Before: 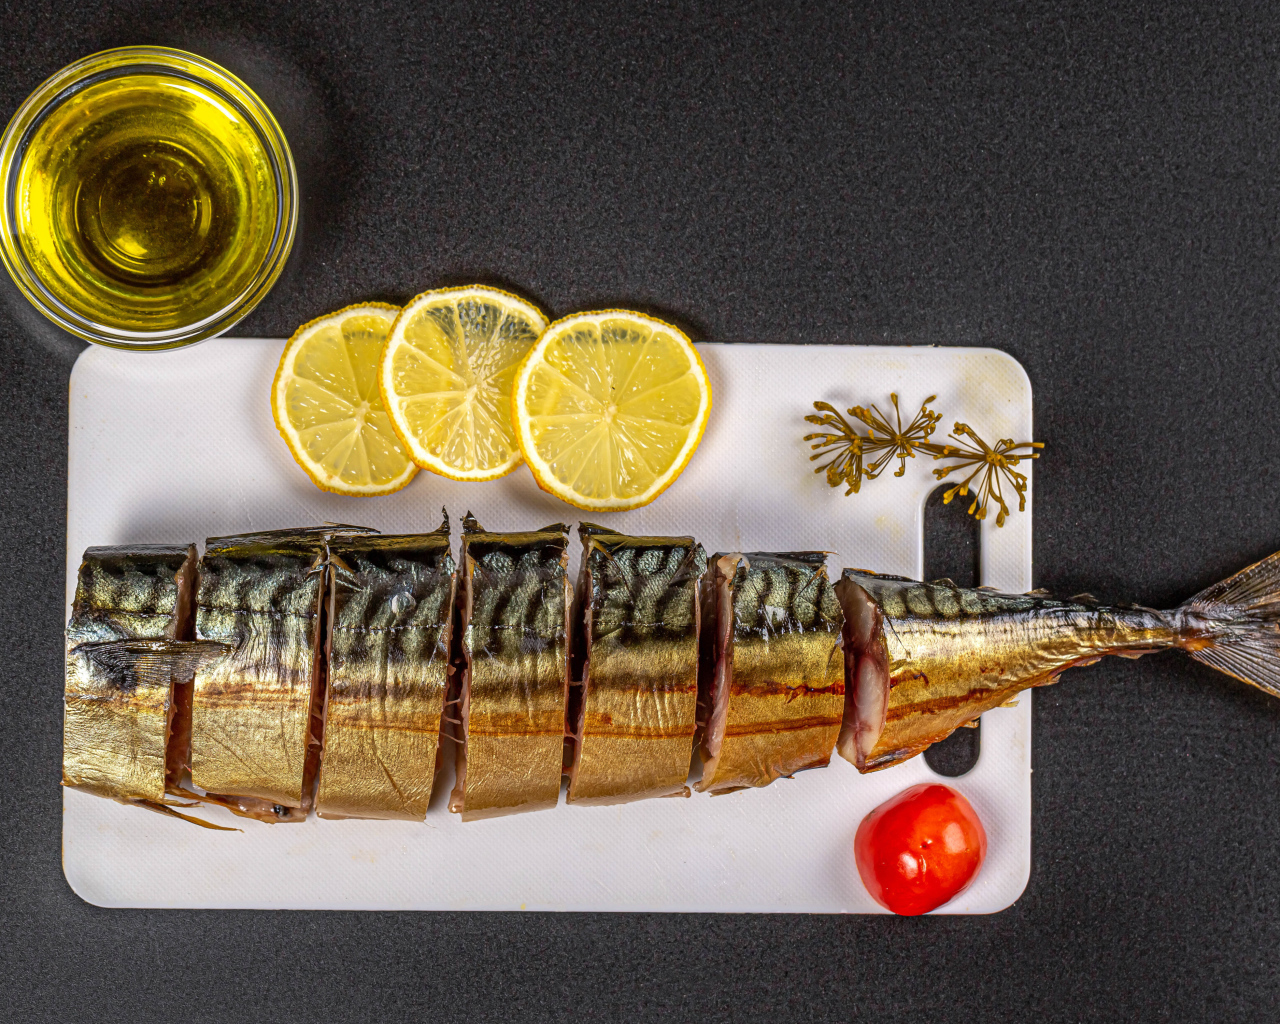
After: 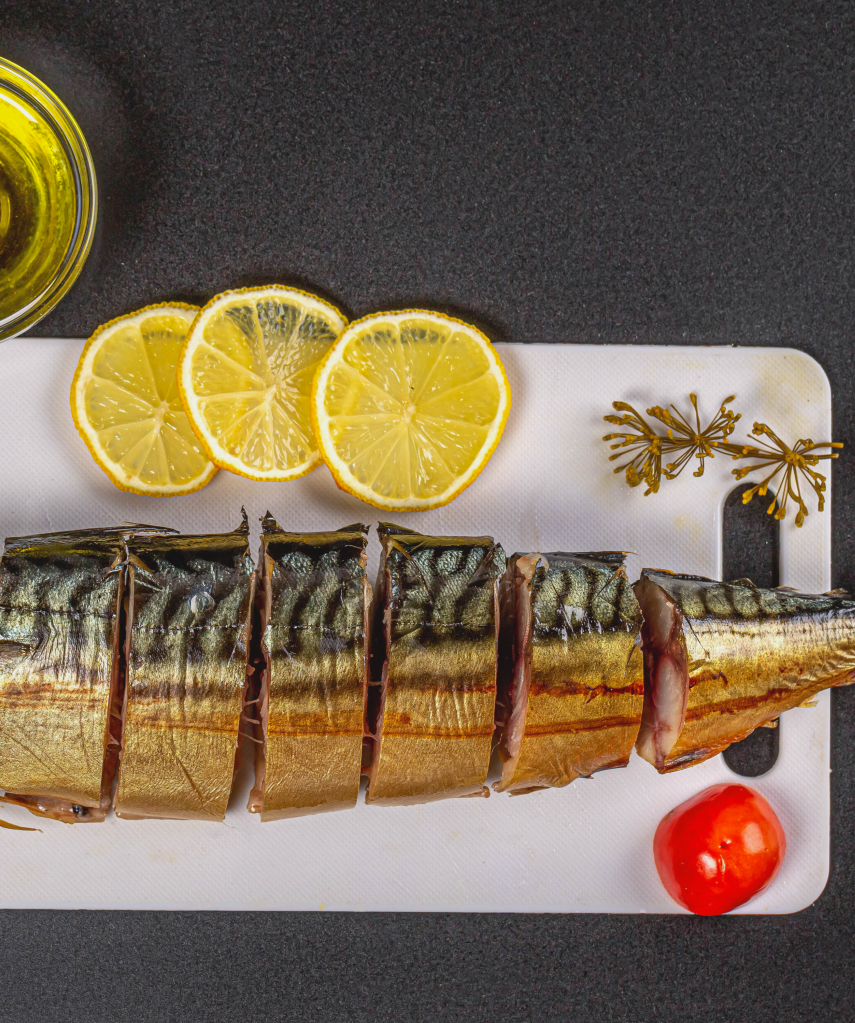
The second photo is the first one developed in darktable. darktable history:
crop and rotate: left 15.775%, right 17.411%
contrast brightness saturation: contrast -0.114
